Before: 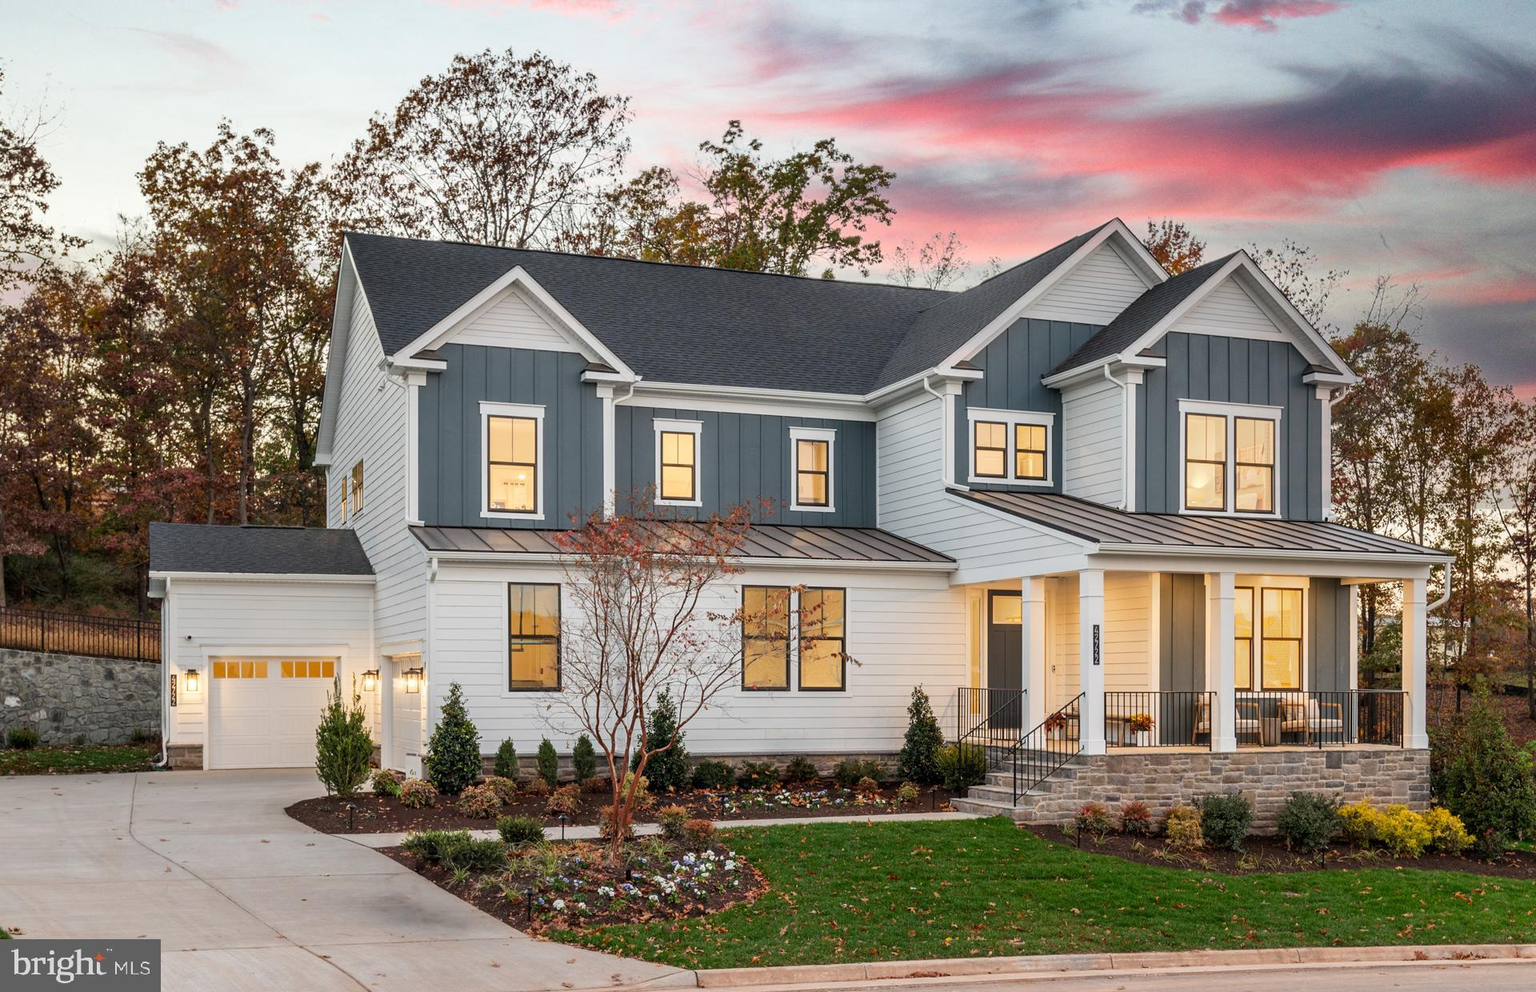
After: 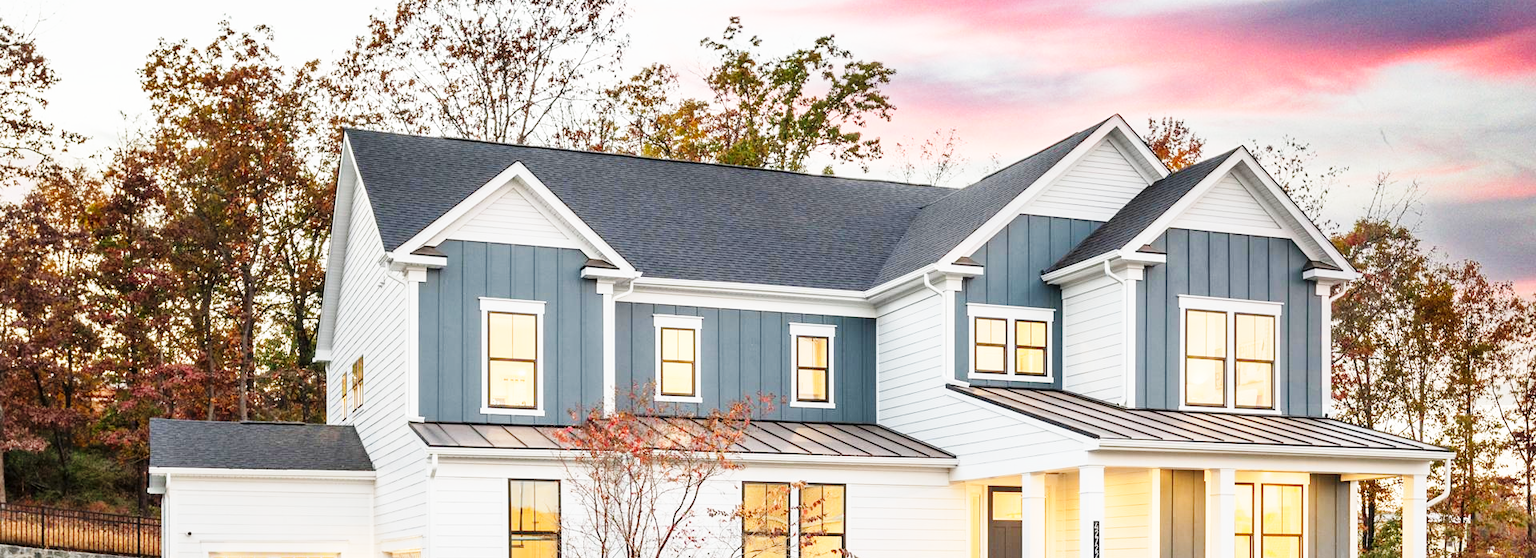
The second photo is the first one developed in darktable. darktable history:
base curve: curves: ch0 [(0, 0) (0.018, 0.026) (0.143, 0.37) (0.33, 0.731) (0.458, 0.853) (0.735, 0.965) (0.905, 0.986) (1, 1)], preserve colors none
crop and rotate: top 10.492%, bottom 33.161%
